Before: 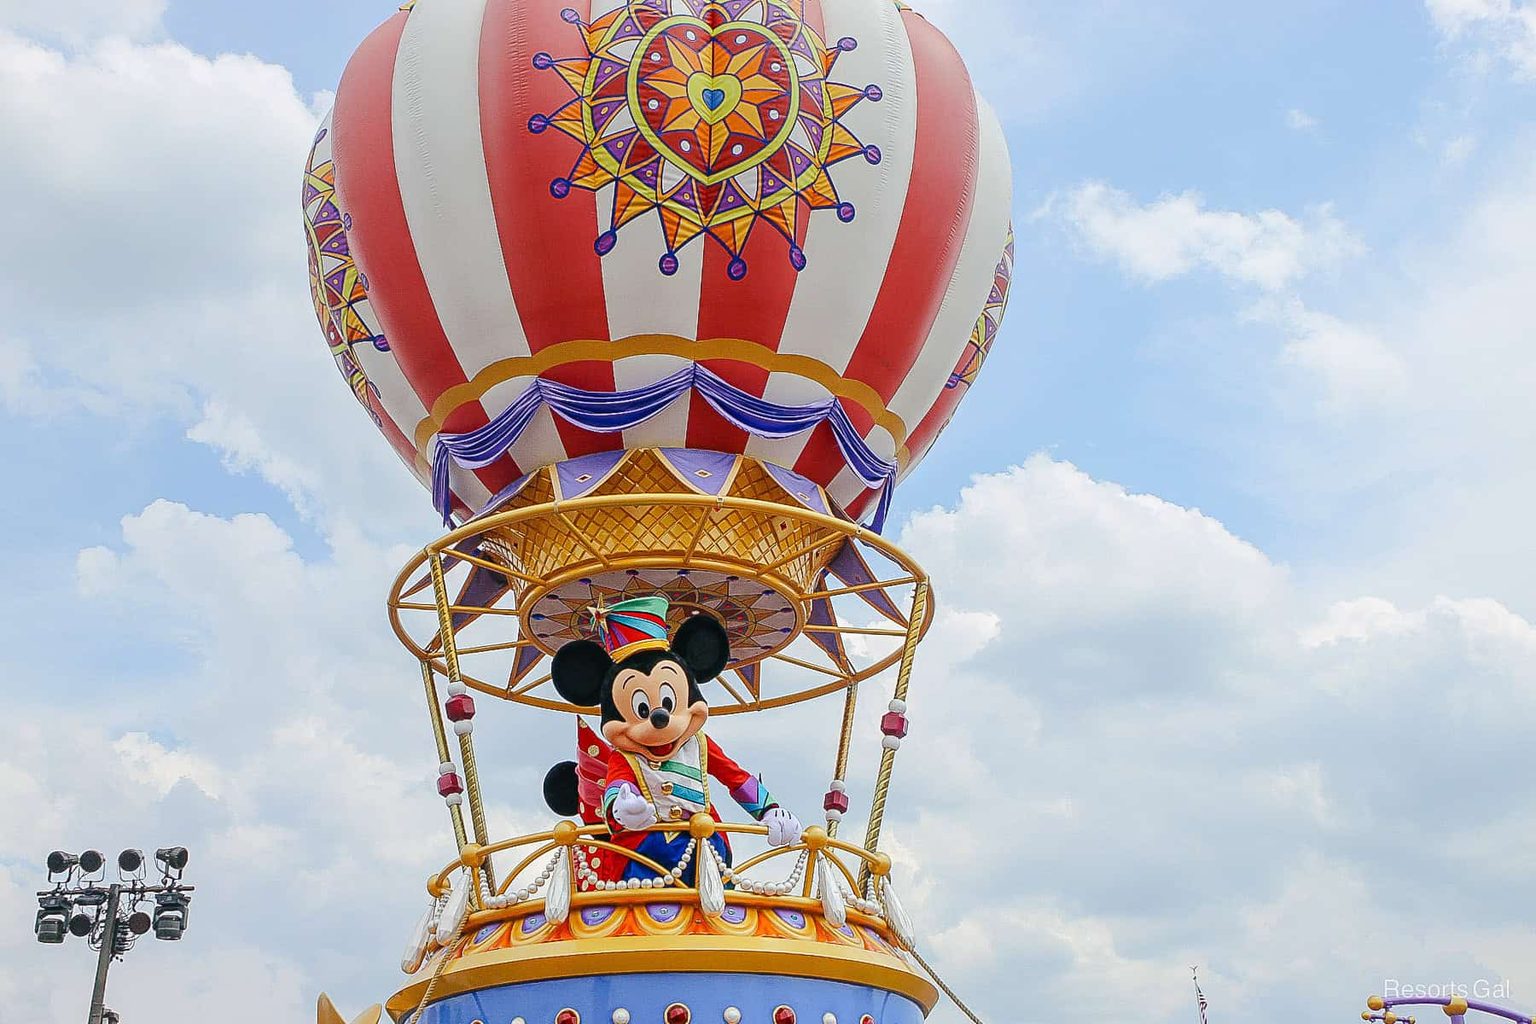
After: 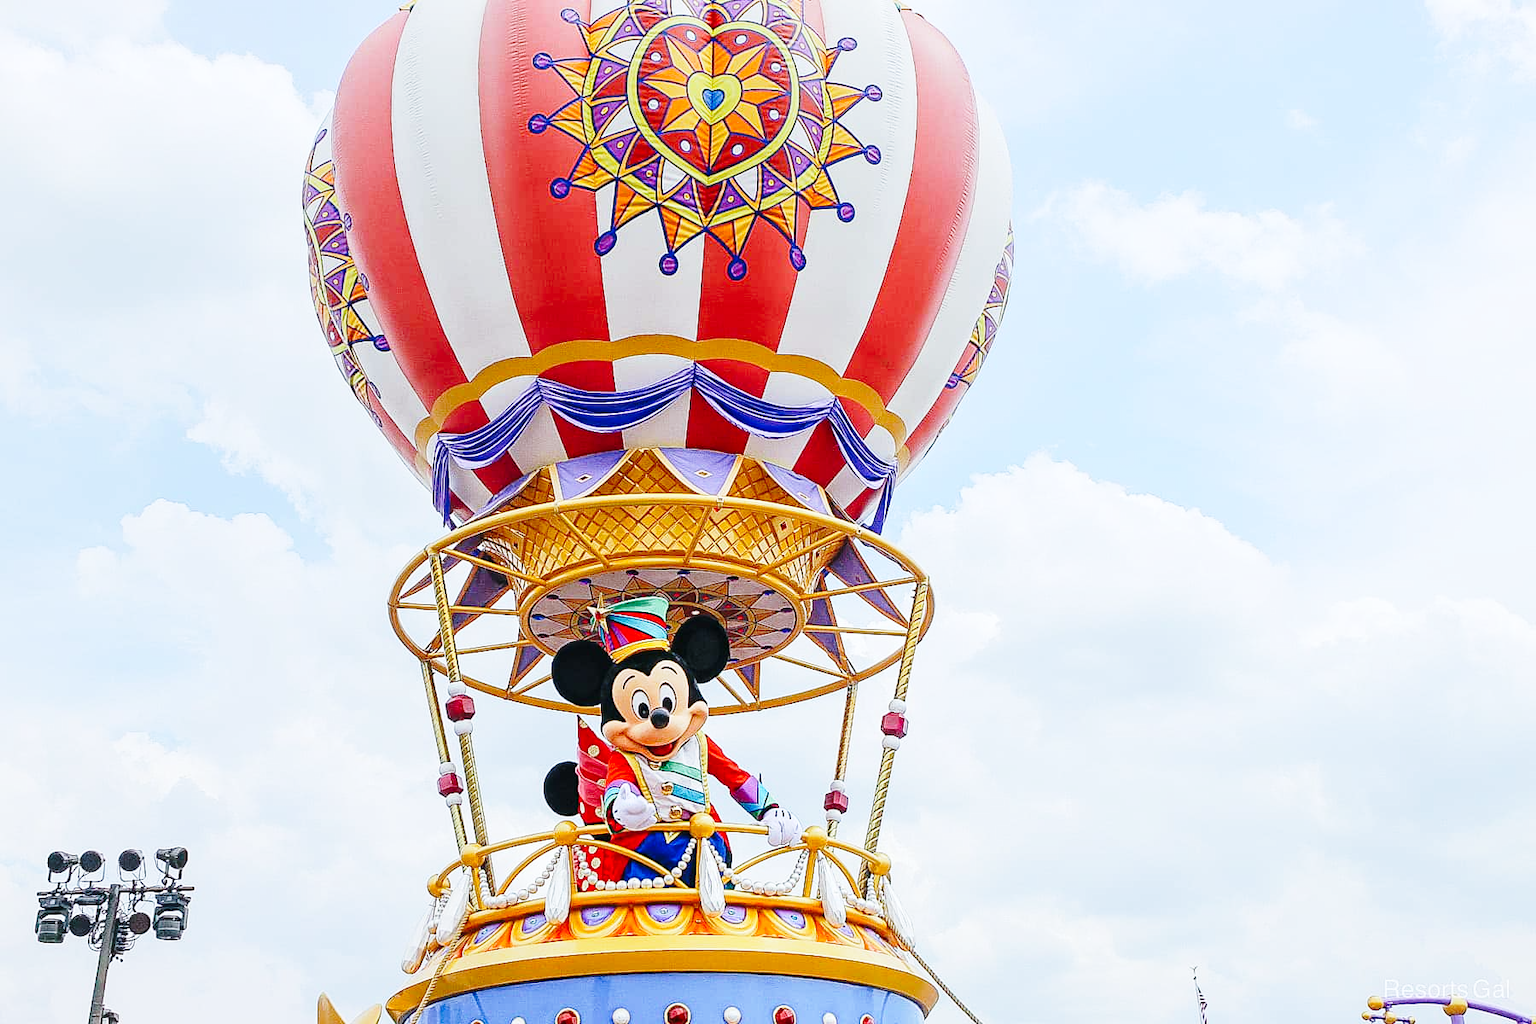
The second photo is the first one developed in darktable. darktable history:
base curve: curves: ch0 [(0, 0) (0.028, 0.03) (0.121, 0.232) (0.46, 0.748) (0.859, 0.968) (1, 1)], preserve colors none
white balance: red 0.967, blue 1.049
